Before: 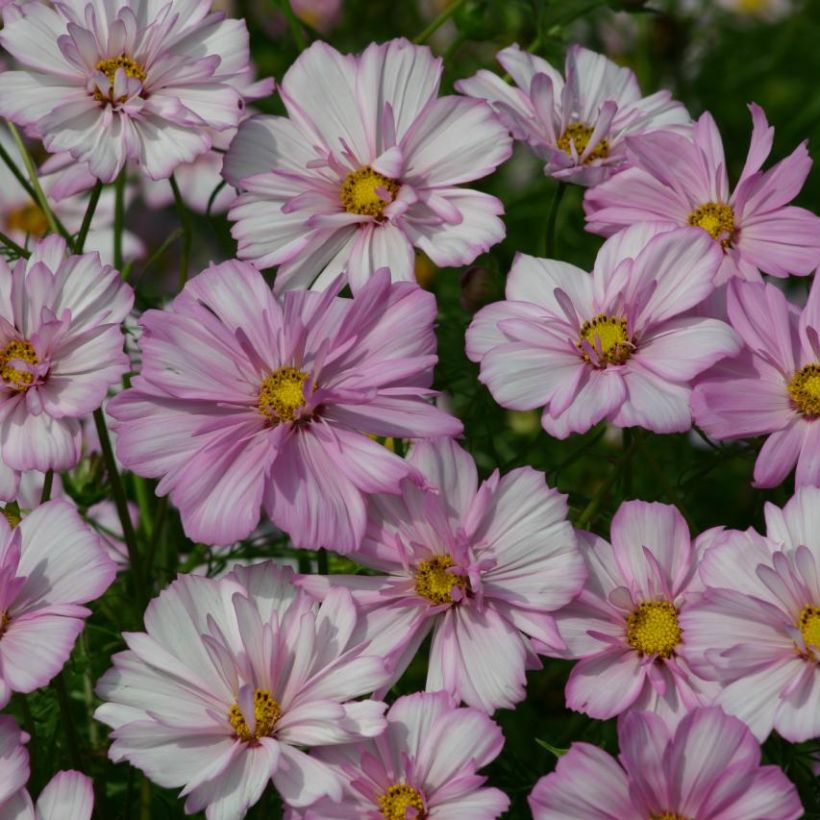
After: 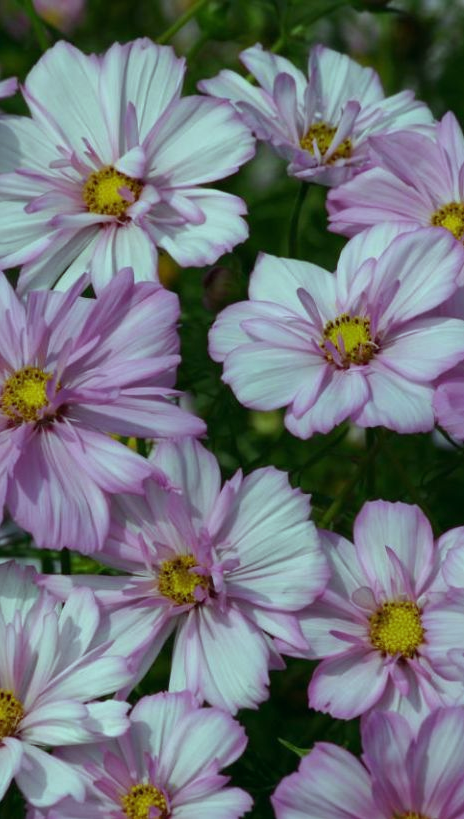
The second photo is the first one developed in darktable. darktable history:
crop: left 31.458%, top 0%, right 11.876%
color balance: mode lift, gamma, gain (sRGB), lift [0.997, 0.979, 1.021, 1.011], gamma [1, 1.084, 0.916, 0.998], gain [1, 0.87, 1.13, 1.101], contrast 4.55%, contrast fulcrum 38.24%, output saturation 104.09%
